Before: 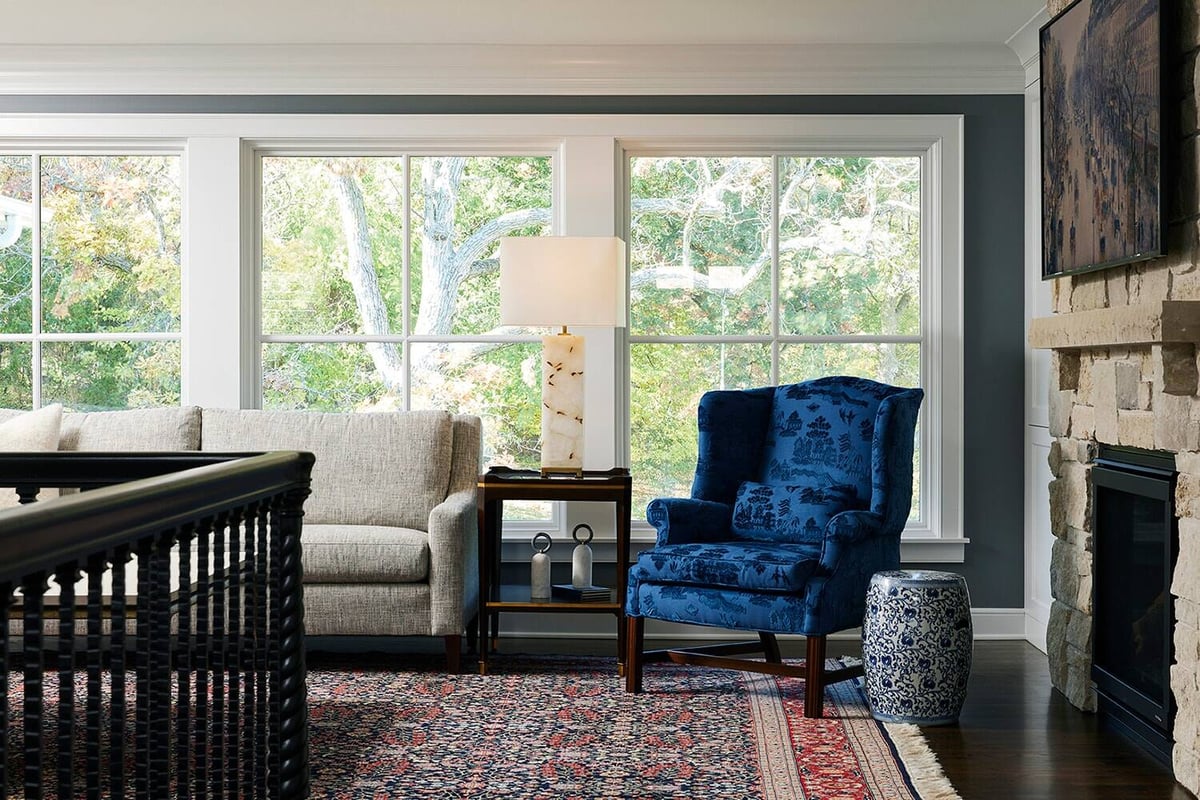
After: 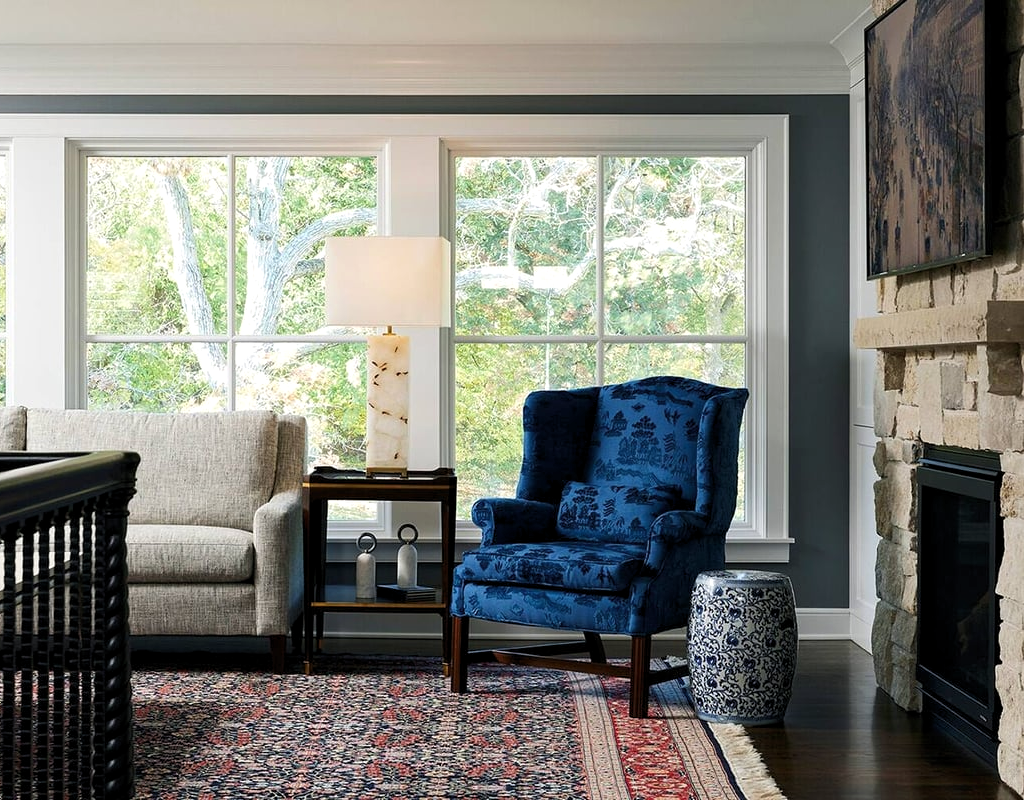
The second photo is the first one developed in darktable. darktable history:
levels: levels [0.016, 0.492, 0.969]
crop and rotate: left 14.653%
